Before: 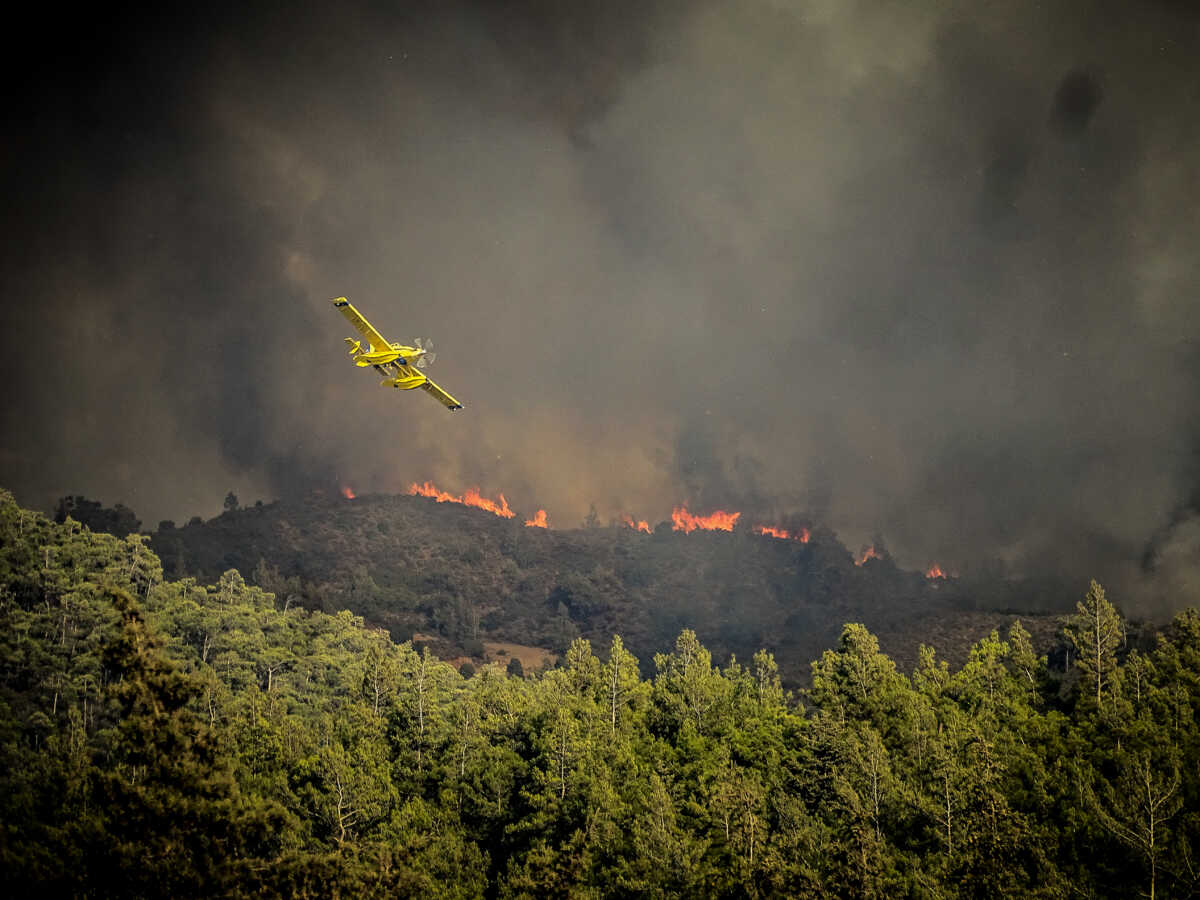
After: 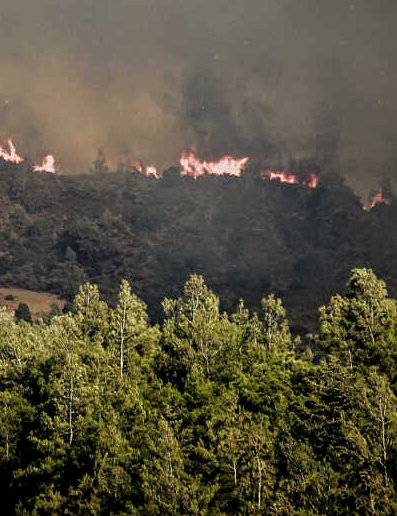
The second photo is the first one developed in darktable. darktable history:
filmic rgb: black relative exposure -8.03 EV, white relative exposure 2.19 EV, hardness 7, color science v5 (2021), iterations of high-quality reconstruction 0, contrast in shadows safe, contrast in highlights safe
crop: left 41.036%, top 39.505%, right 25.815%, bottom 3.142%
